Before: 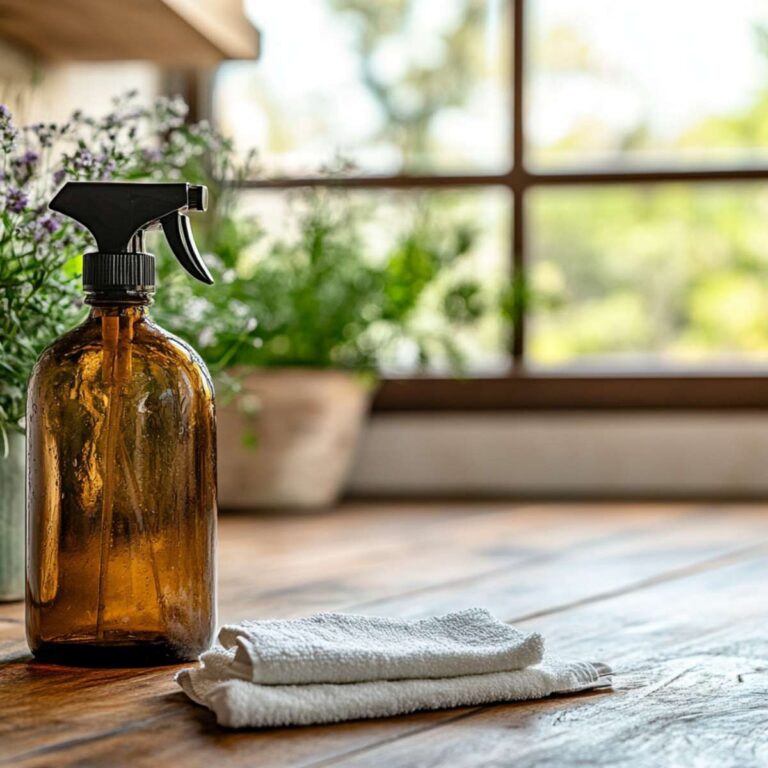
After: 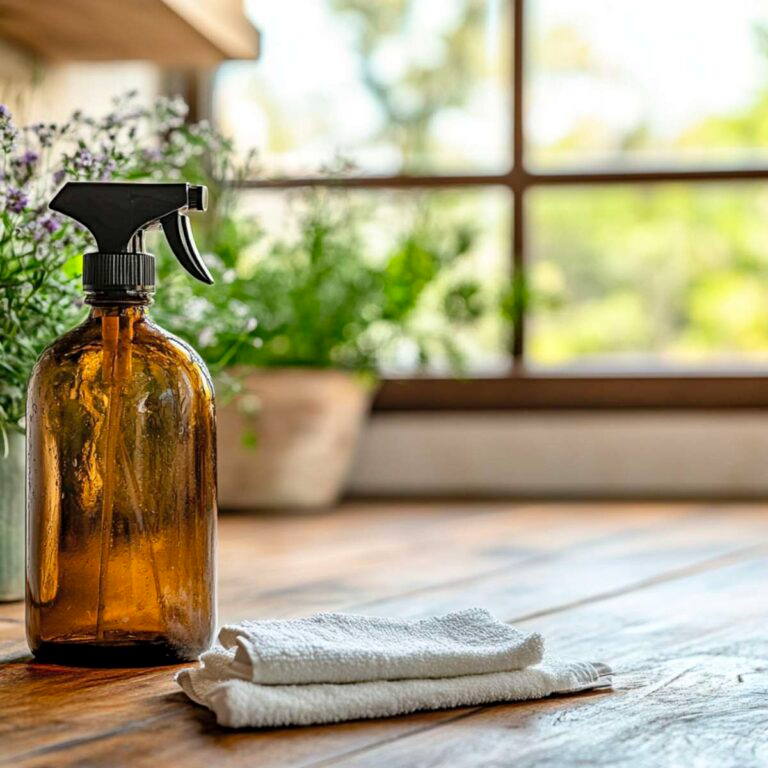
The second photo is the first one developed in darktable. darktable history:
contrast brightness saturation: brightness 0.09, saturation 0.19
exposure: black level correction 0.001, compensate highlight preservation false
